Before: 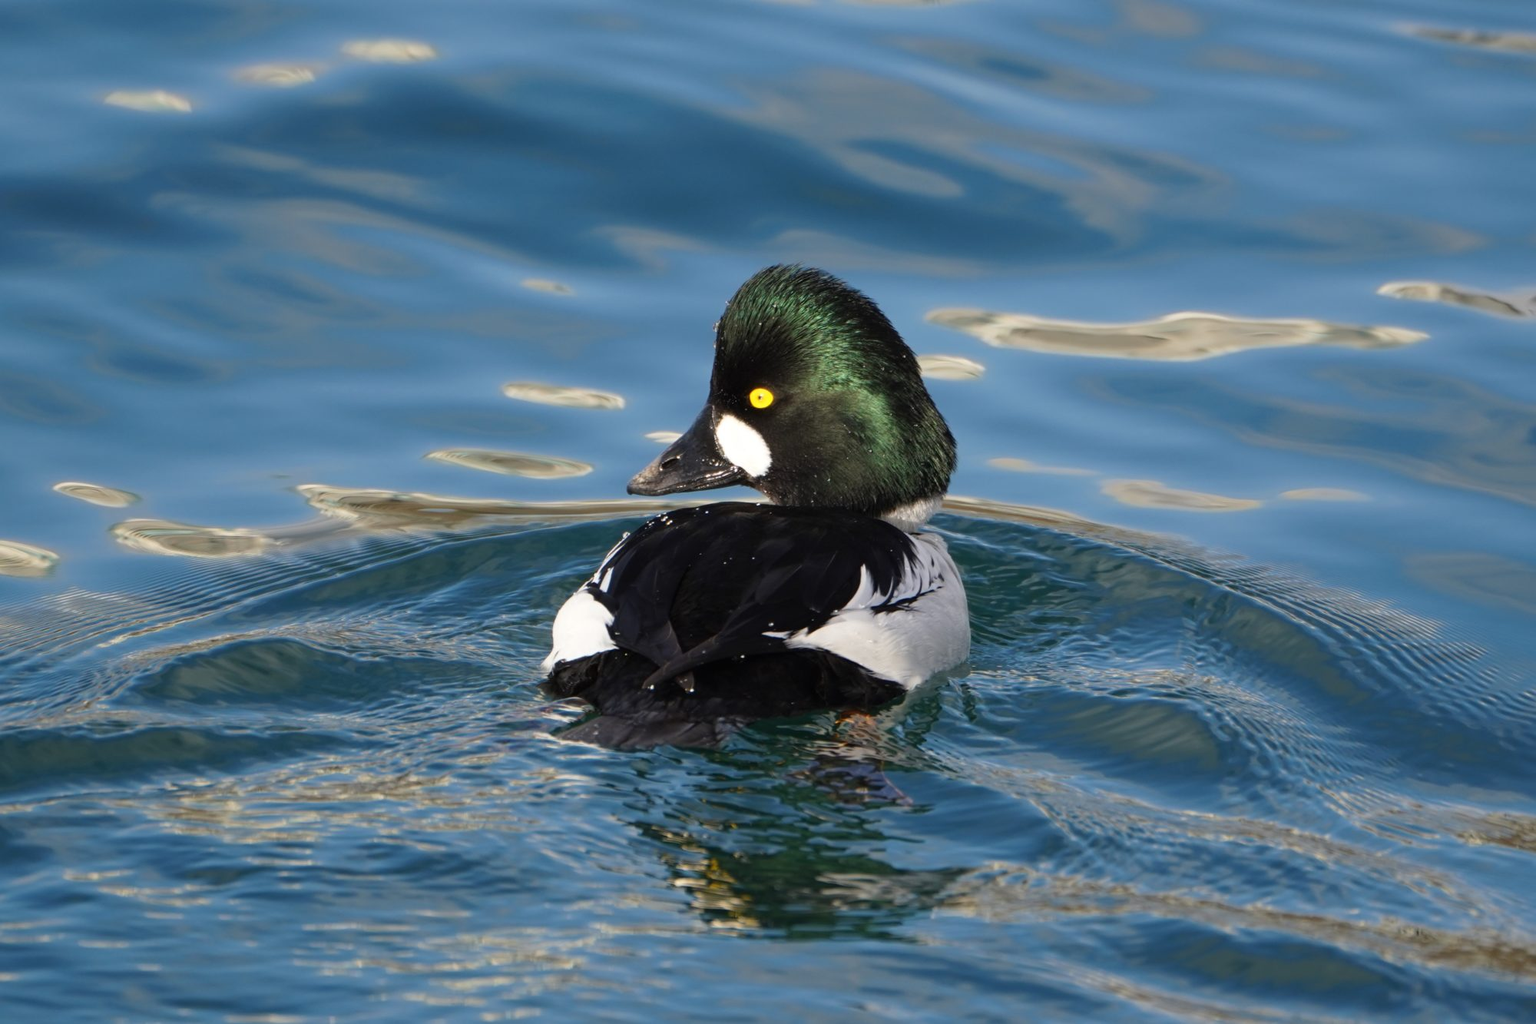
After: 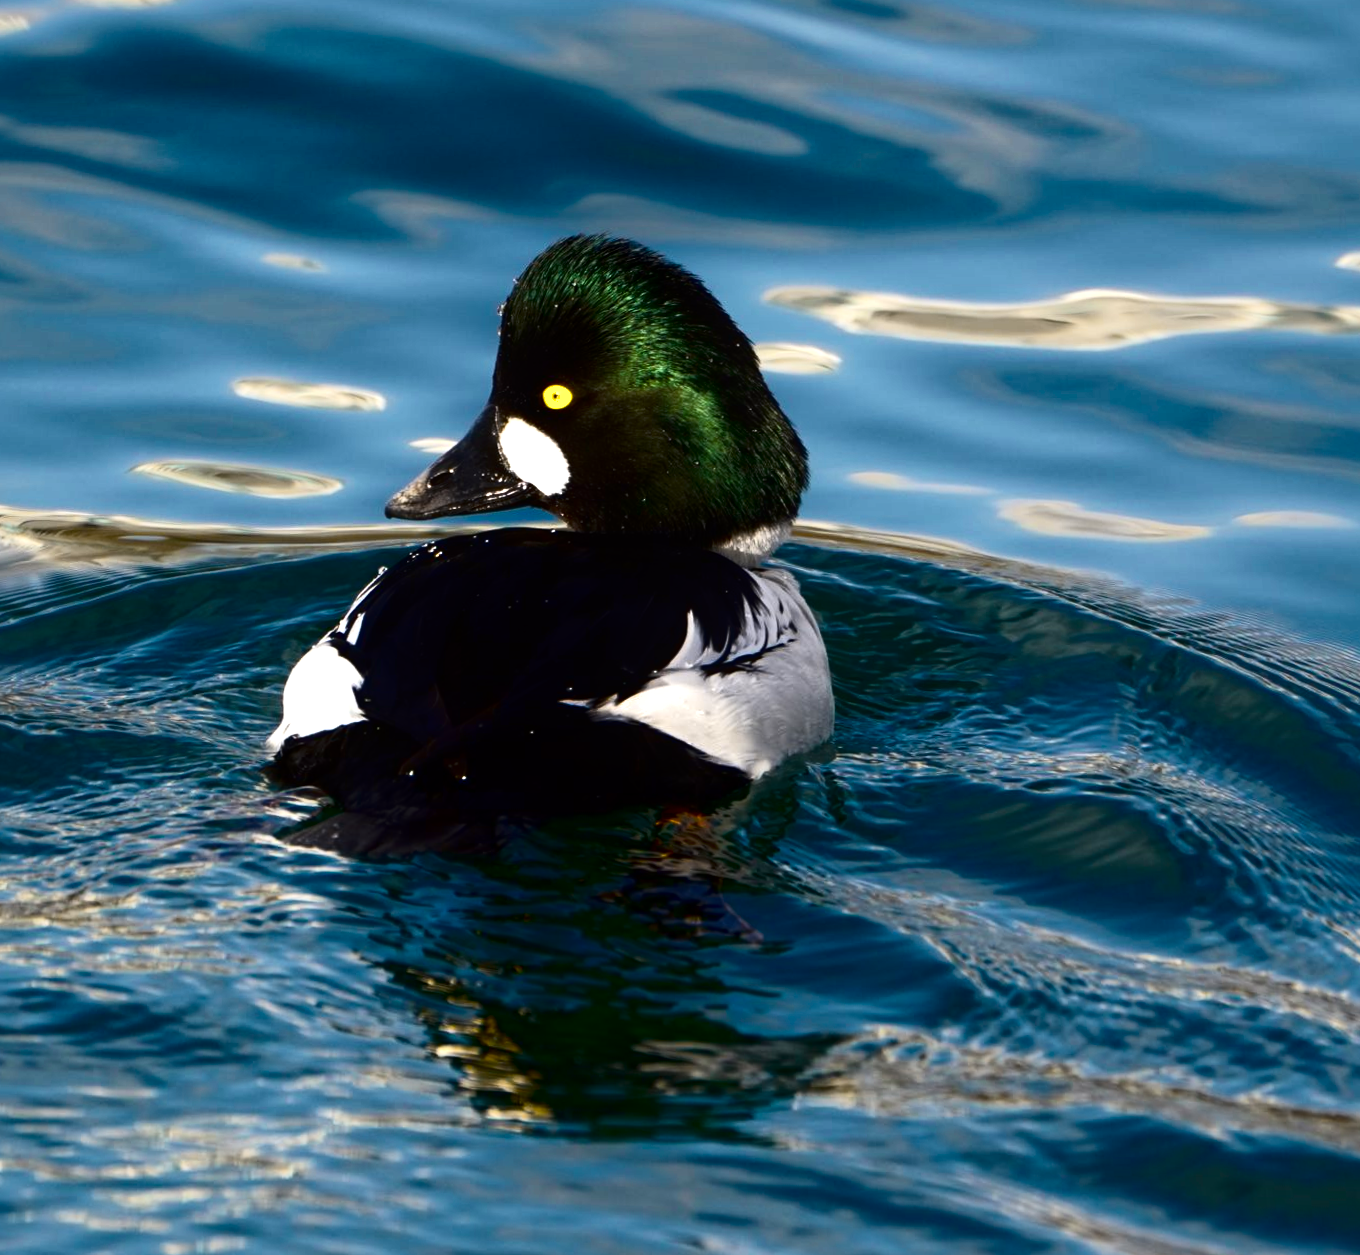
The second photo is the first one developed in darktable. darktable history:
shadows and highlights: shadows -88.03, highlights -35.45, shadows color adjustment 99.15%, highlights color adjustment 0%, soften with gaussian
contrast brightness saturation: contrast 0.1, saturation -0.36
tone curve: curves: ch0 [(0, 0.023) (0.132, 0.075) (0.241, 0.178) (0.487, 0.491) (0.782, 0.8) (1, 0.989)]; ch1 [(0, 0) (0.396, 0.369) (0.467, 0.454) (0.498, 0.5) (0.518, 0.517) (0.57, 0.586) (0.619, 0.663) (0.692, 0.744) (1, 1)]; ch2 [(0, 0) (0.427, 0.416) (0.483, 0.481) (0.503, 0.503) (0.526, 0.527) (0.563, 0.573) (0.632, 0.667) (0.705, 0.737) (0.985, 0.966)], color space Lab, independent channels
crop and rotate: left 22.918%, top 5.629%, right 14.711%, bottom 2.247%
rotate and perspective: rotation 0.128°, lens shift (vertical) -0.181, lens shift (horizontal) -0.044, shear 0.001, automatic cropping off
color balance rgb: linear chroma grading › global chroma 9%, perceptual saturation grading › global saturation 36%, perceptual saturation grading › shadows 35%, perceptual brilliance grading › global brilliance 15%, perceptual brilliance grading › shadows -35%, global vibrance 15%
local contrast: mode bilateral grid, contrast 20, coarseness 50, detail 130%, midtone range 0.2
